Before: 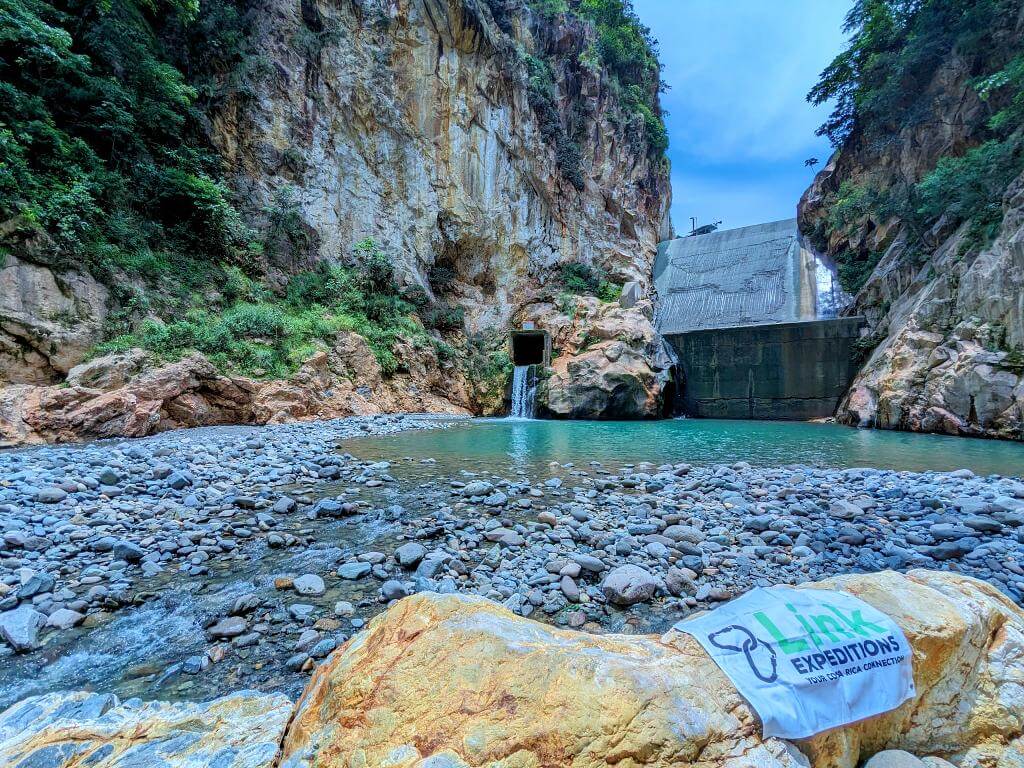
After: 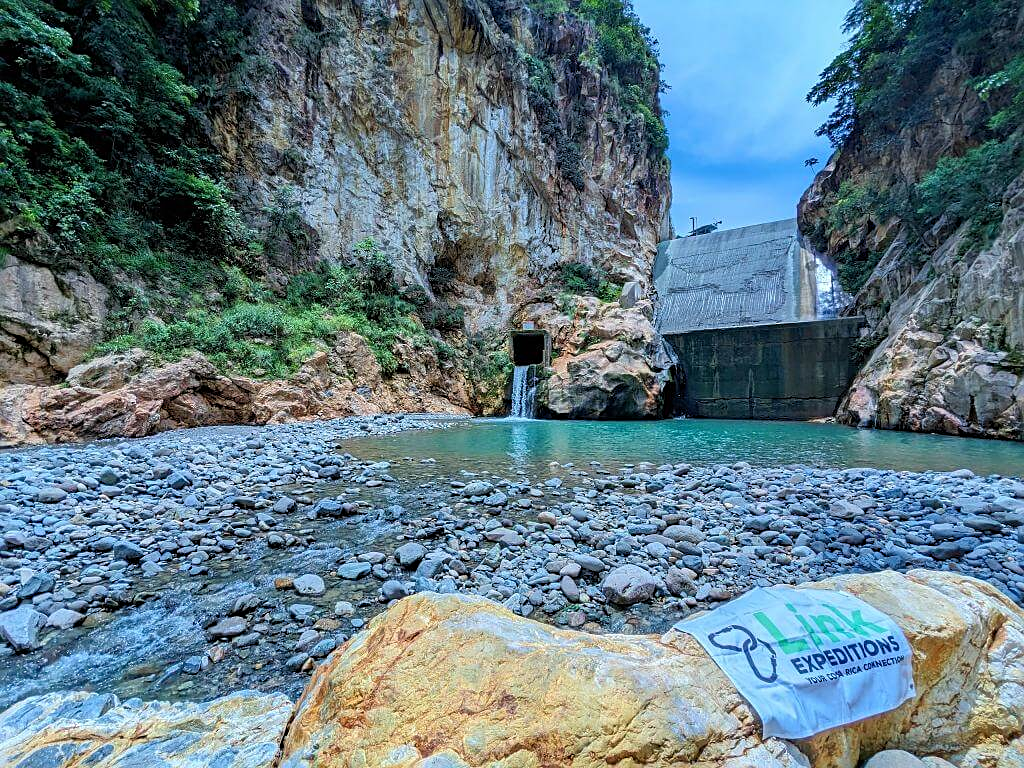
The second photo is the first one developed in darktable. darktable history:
sharpen: radius 2.529, amount 0.323
